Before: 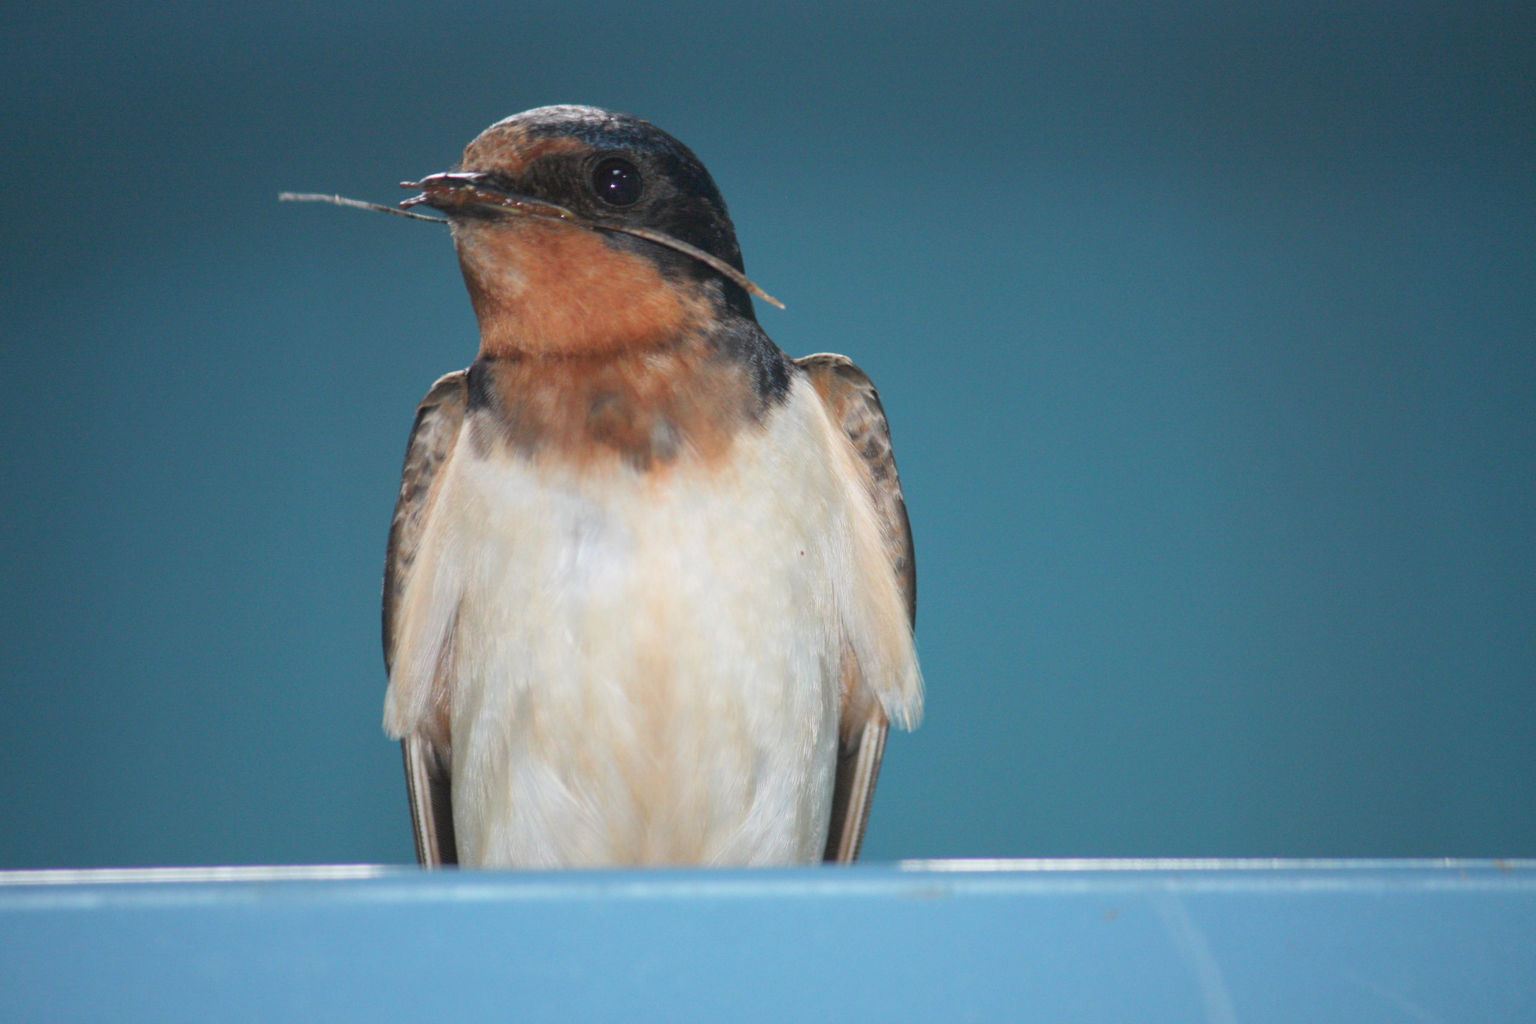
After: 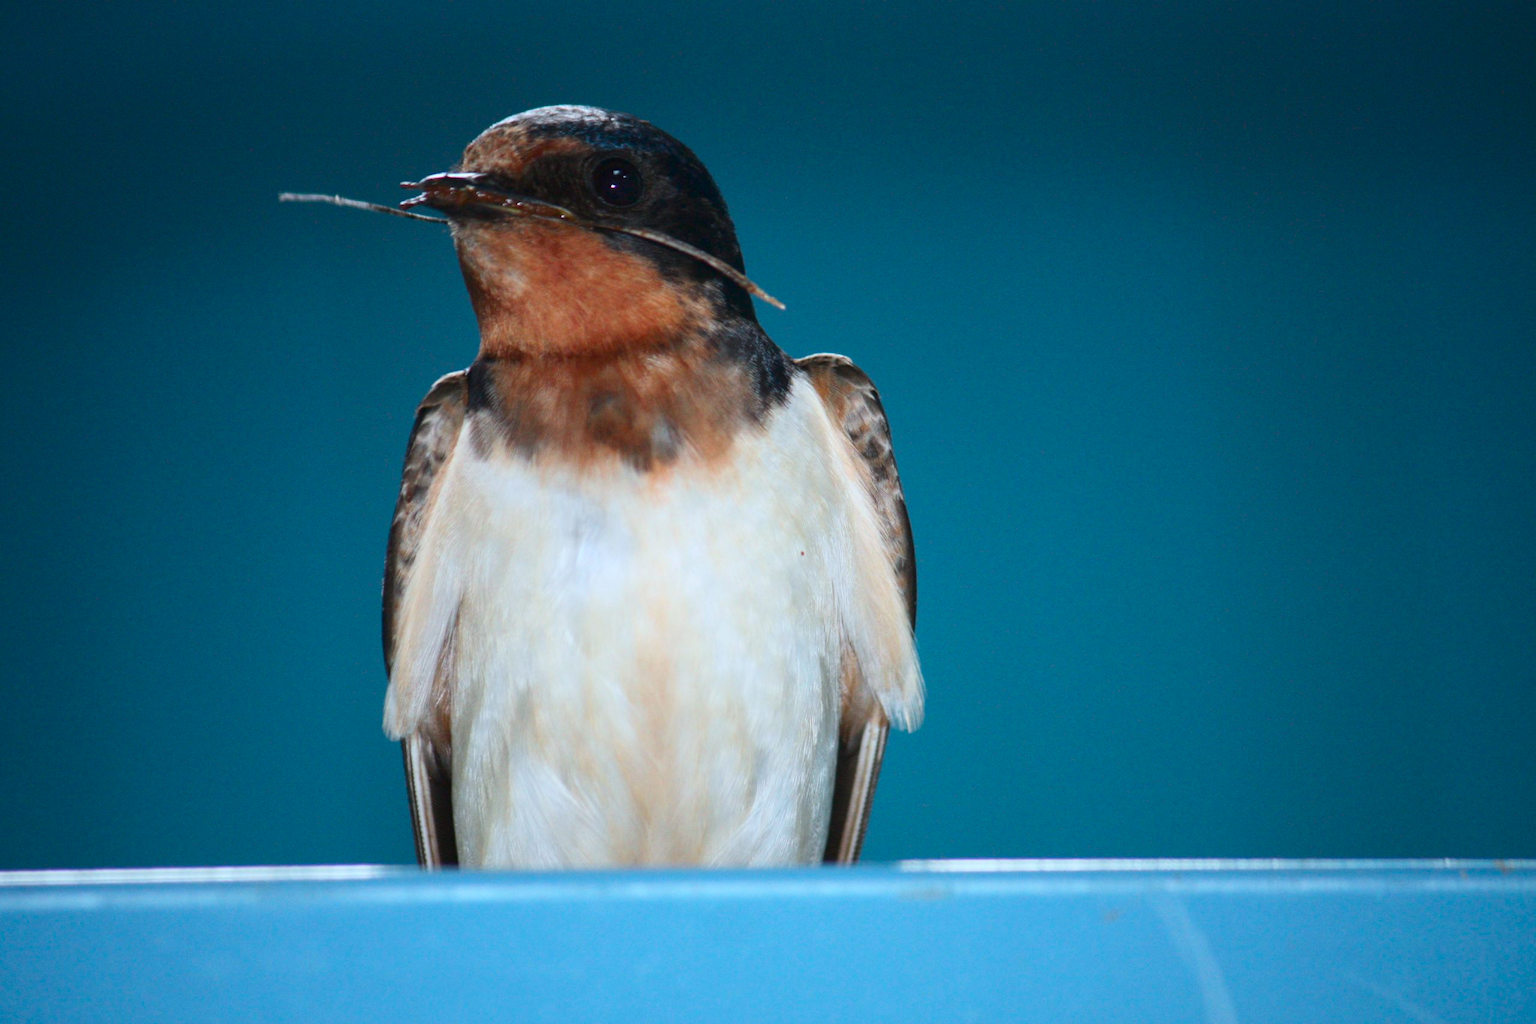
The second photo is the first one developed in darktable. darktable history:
color correction: highlights a* -4.21, highlights b* -10.69
contrast brightness saturation: contrast 0.206, brightness -0.106, saturation 0.21
